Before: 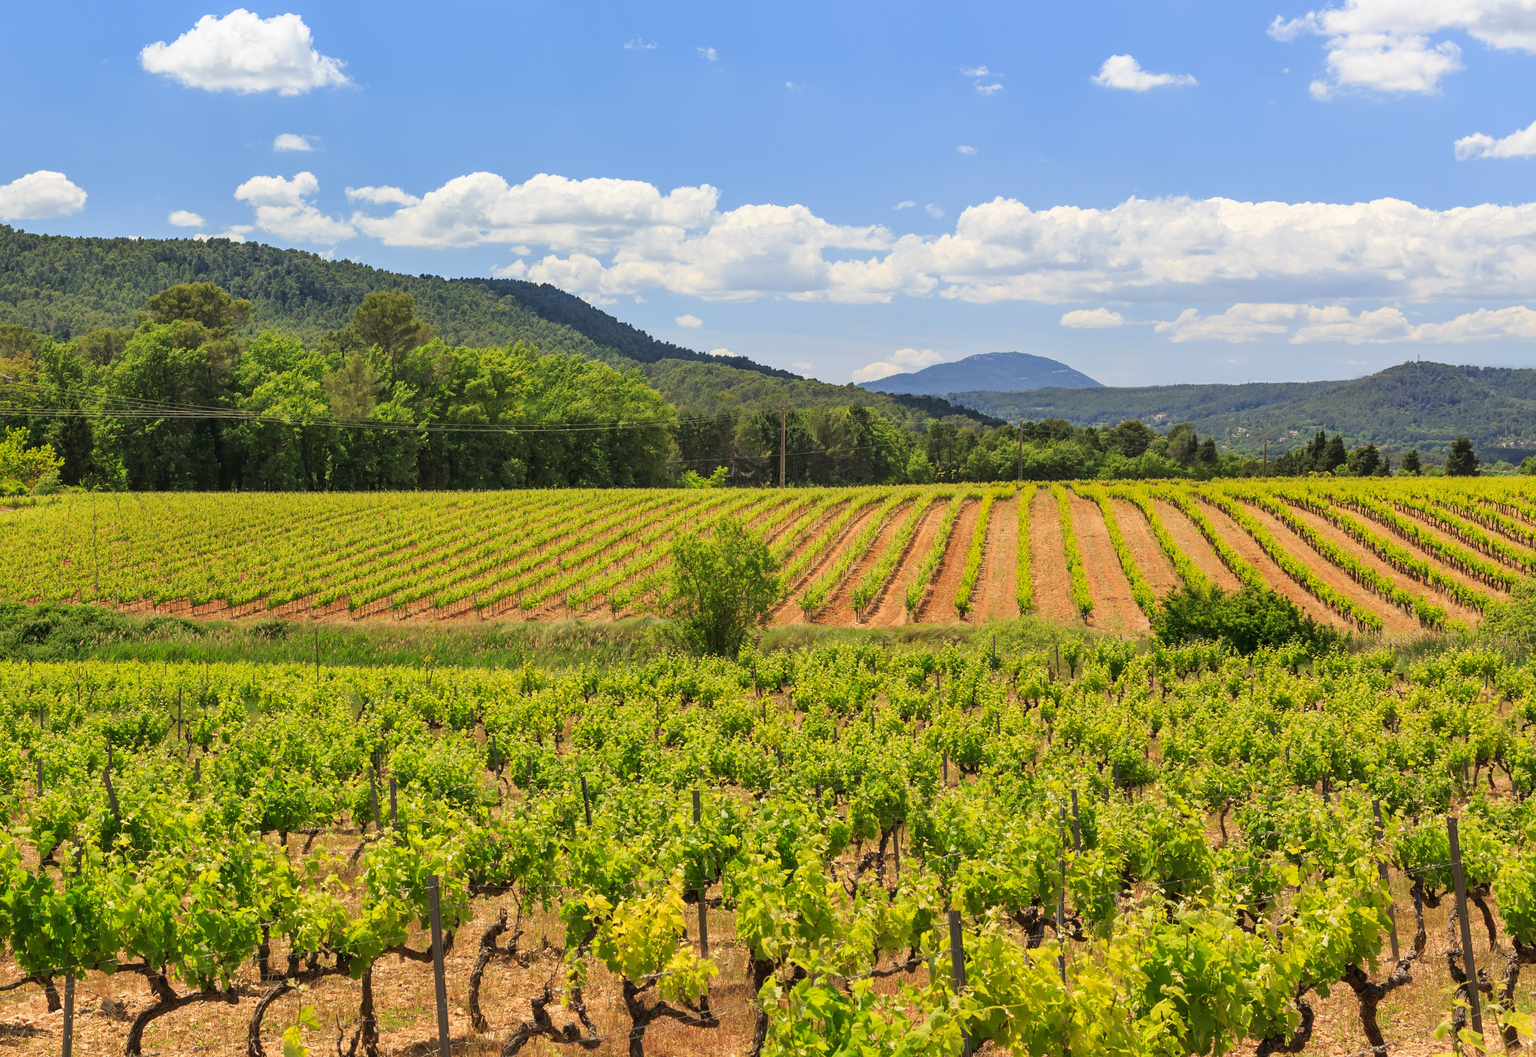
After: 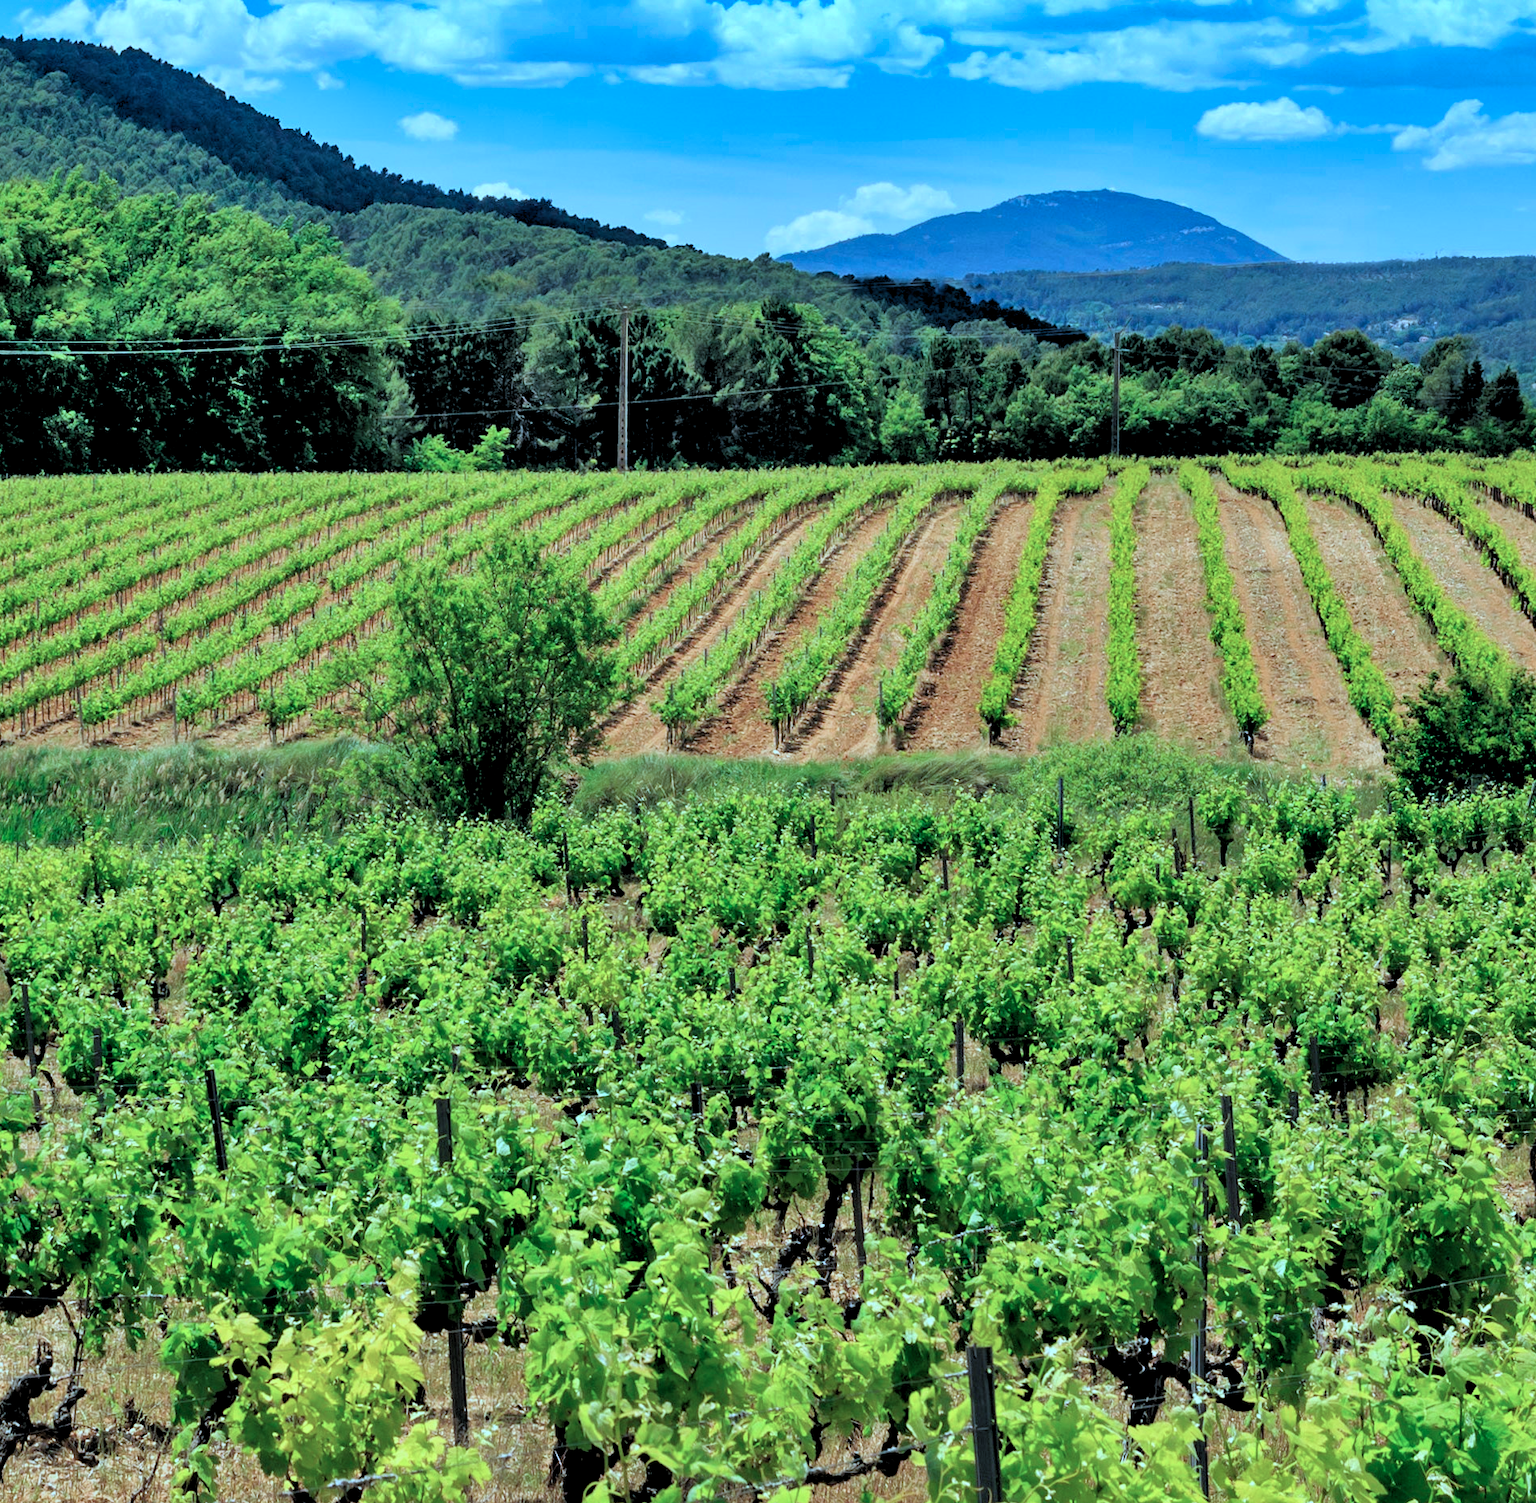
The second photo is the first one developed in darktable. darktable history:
color calibration: illuminant custom, x 0.432, y 0.395, temperature 3098 K
rgb levels: levels [[0.034, 0.472, 0.904], [0, 0.5, 1], [0, 0.5, 1]]
shadows and highlights: shadows 75, highlights -60.85, soften with gaussian
crop: left 31.379%, top 24.658%, right 20.326%, bottom 6.628%
